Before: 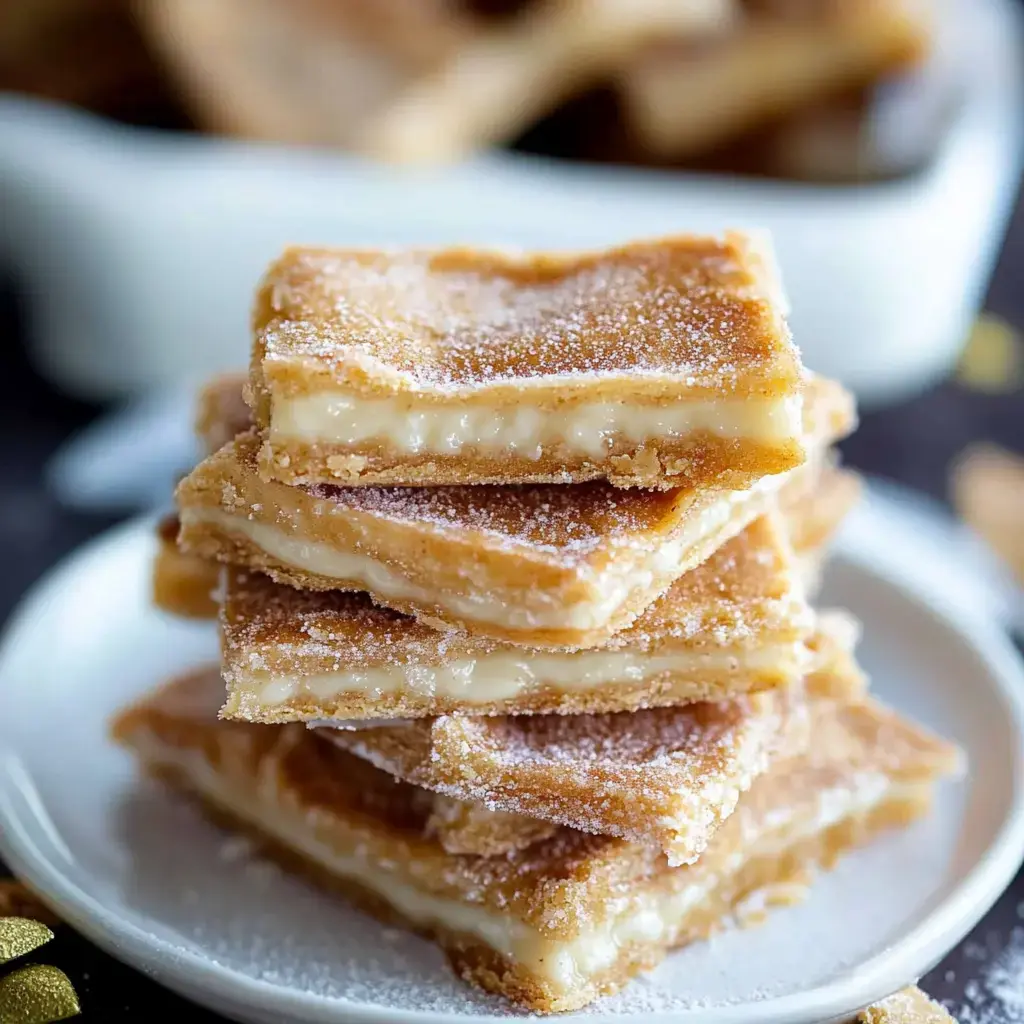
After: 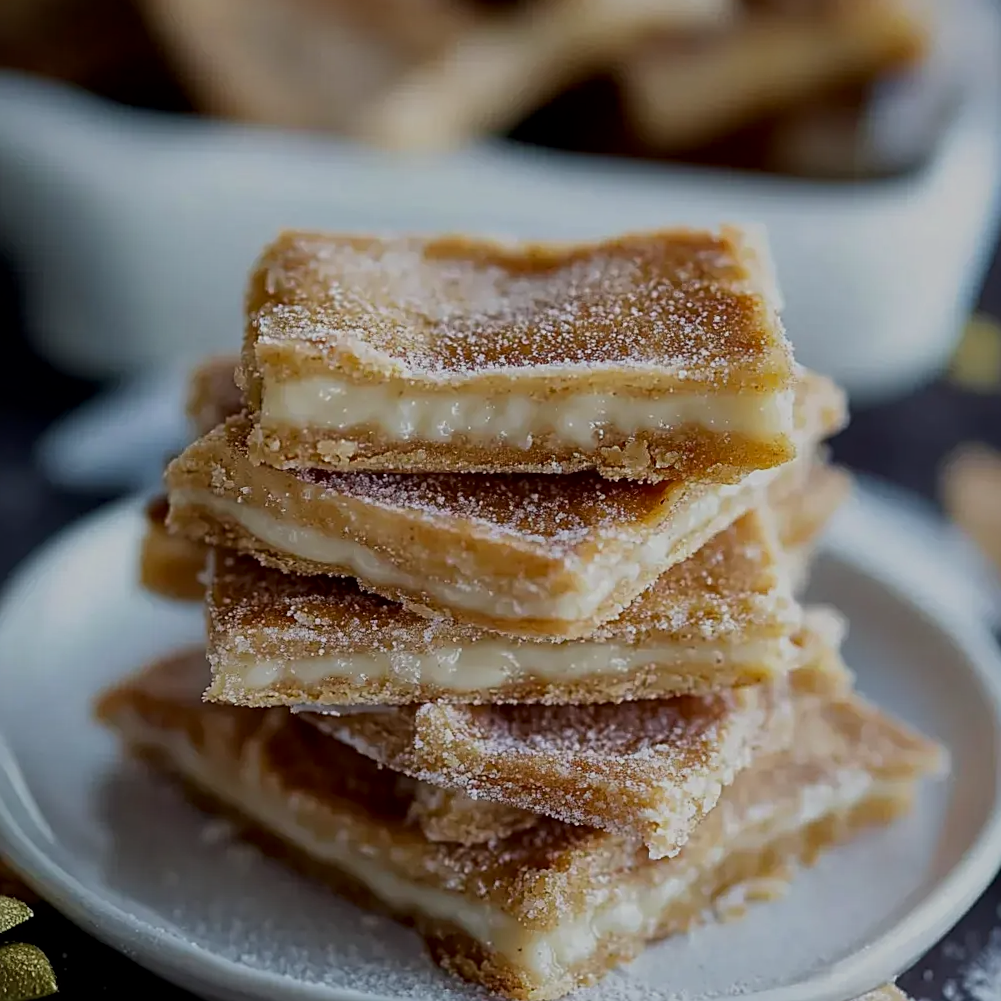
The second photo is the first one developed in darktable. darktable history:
exposure: exposure -0.987 EV, compensate highlight preservation false
crop and rotate: angle -1.32°
sharpen: on, module defaults
local contrast: mode bilateral grid, contrast 20, coarseness 51, detail 132%, midtone range 0.2
